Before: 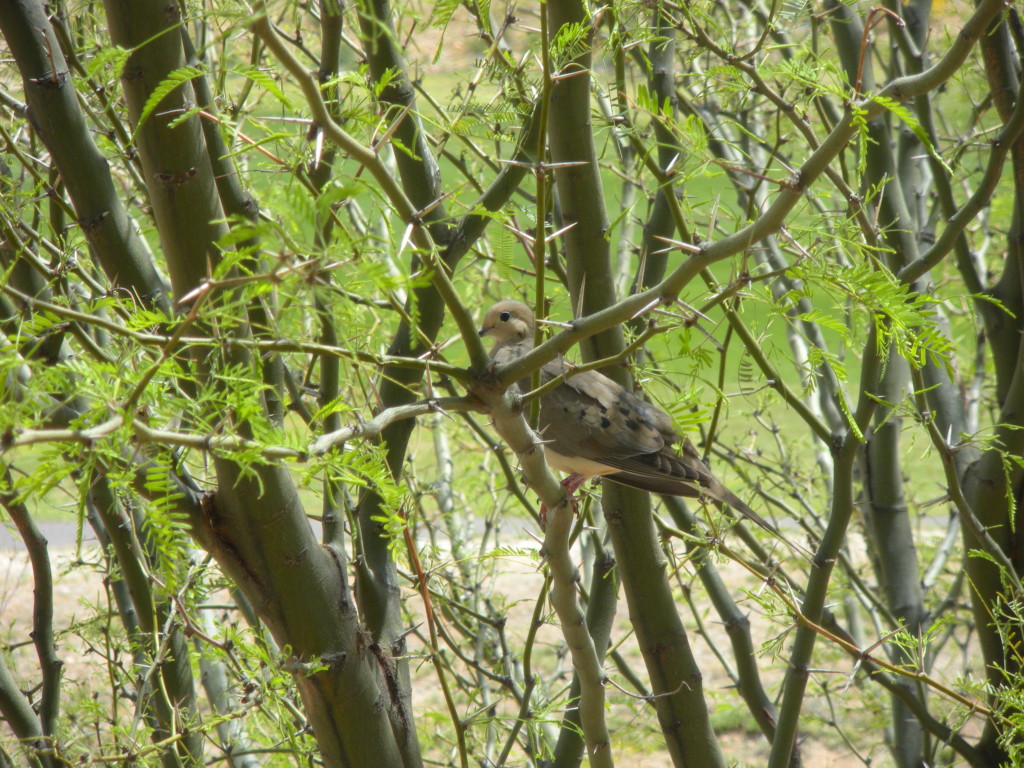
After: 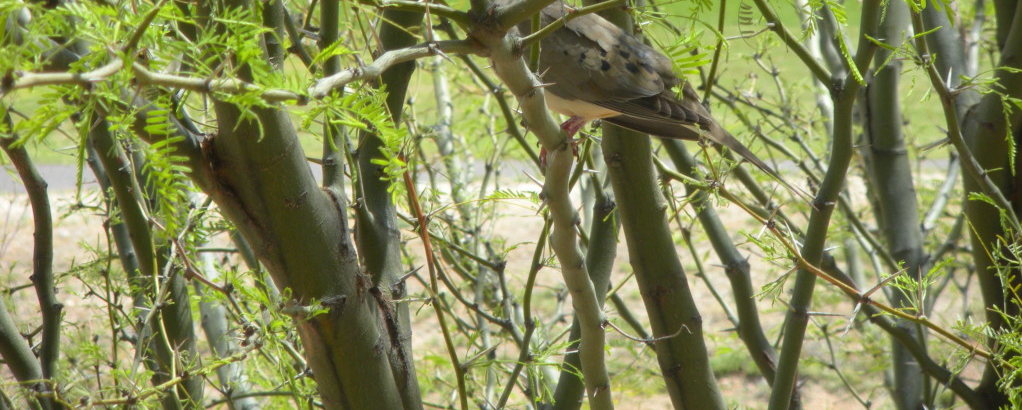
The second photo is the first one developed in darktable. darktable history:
crop and rotate: top 46.551%, right 0.122%
